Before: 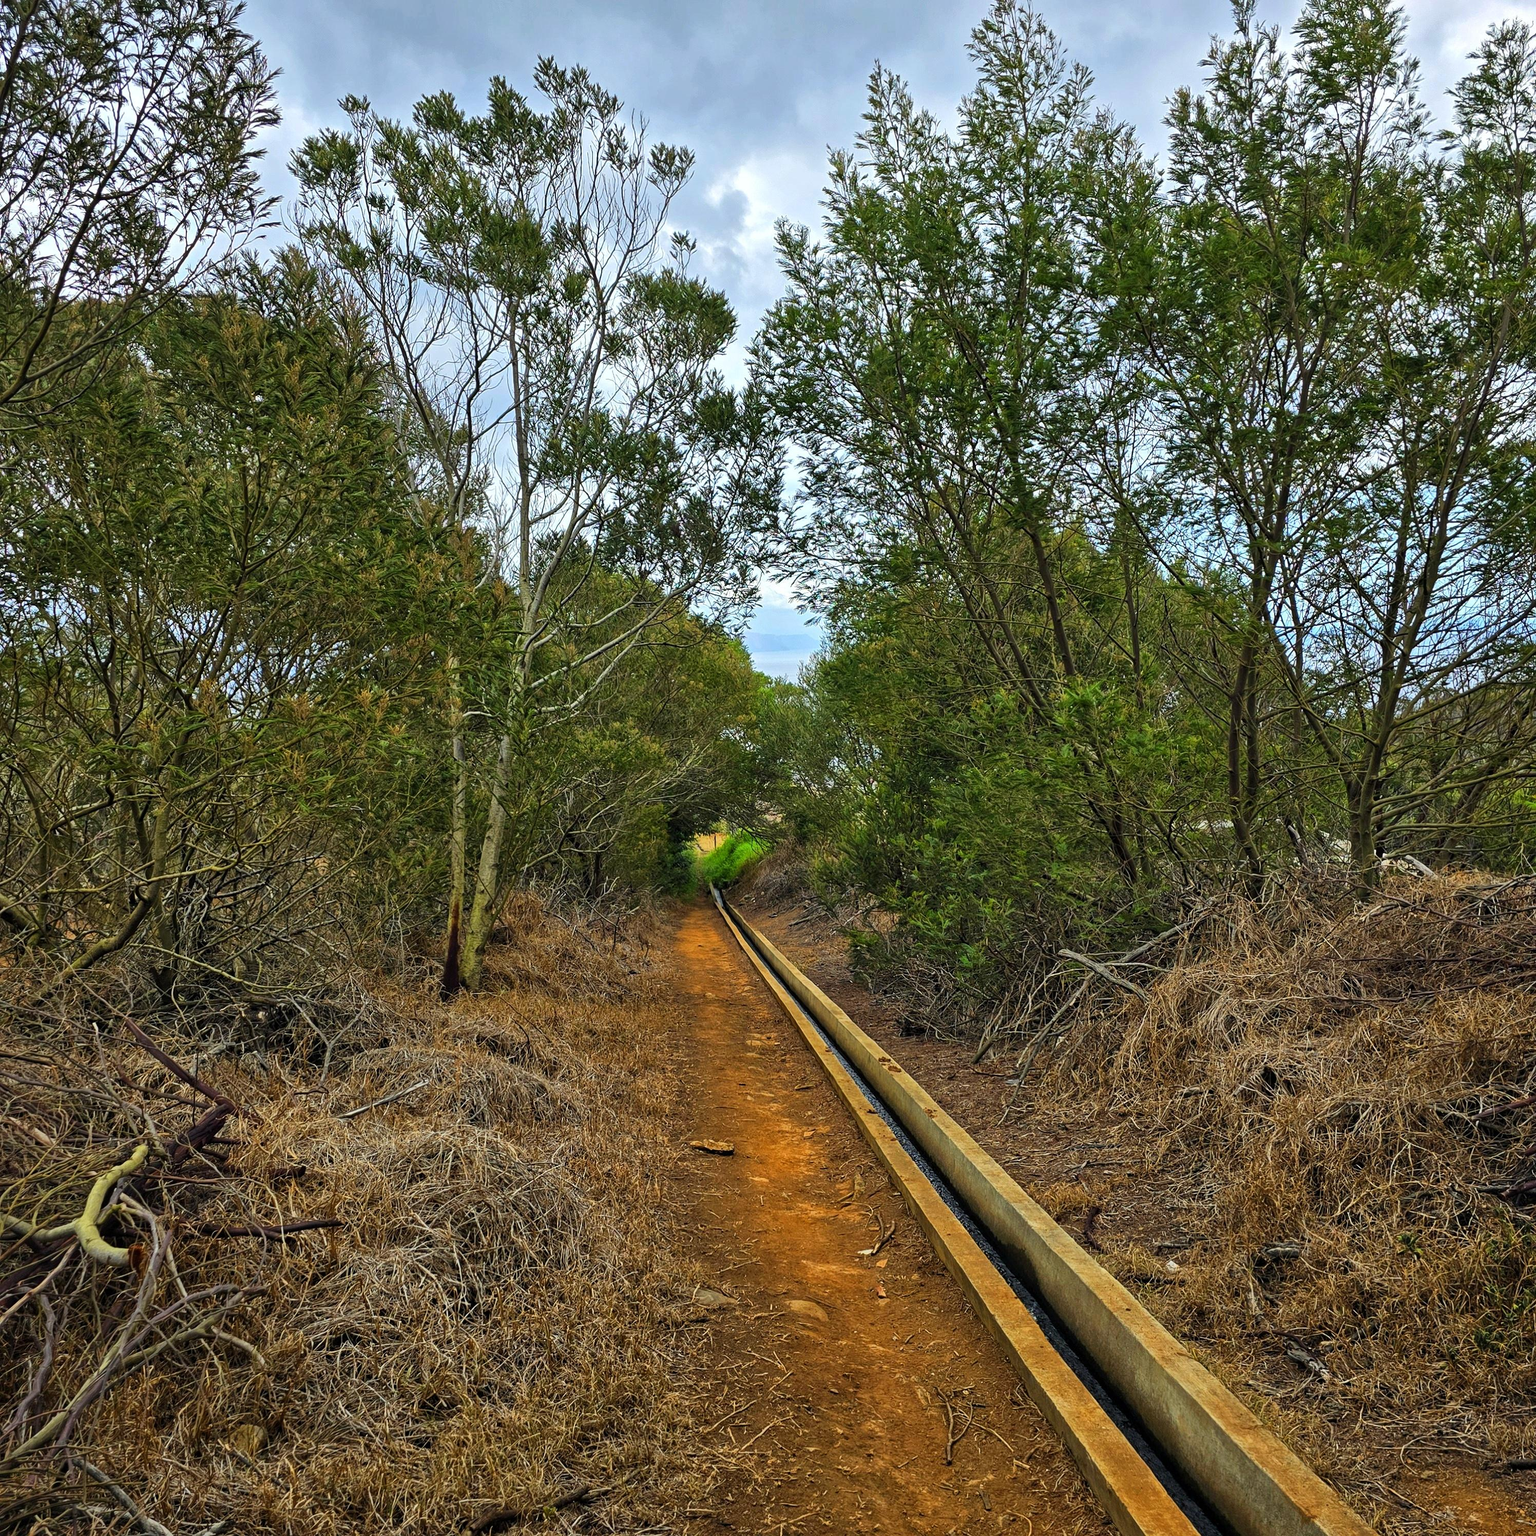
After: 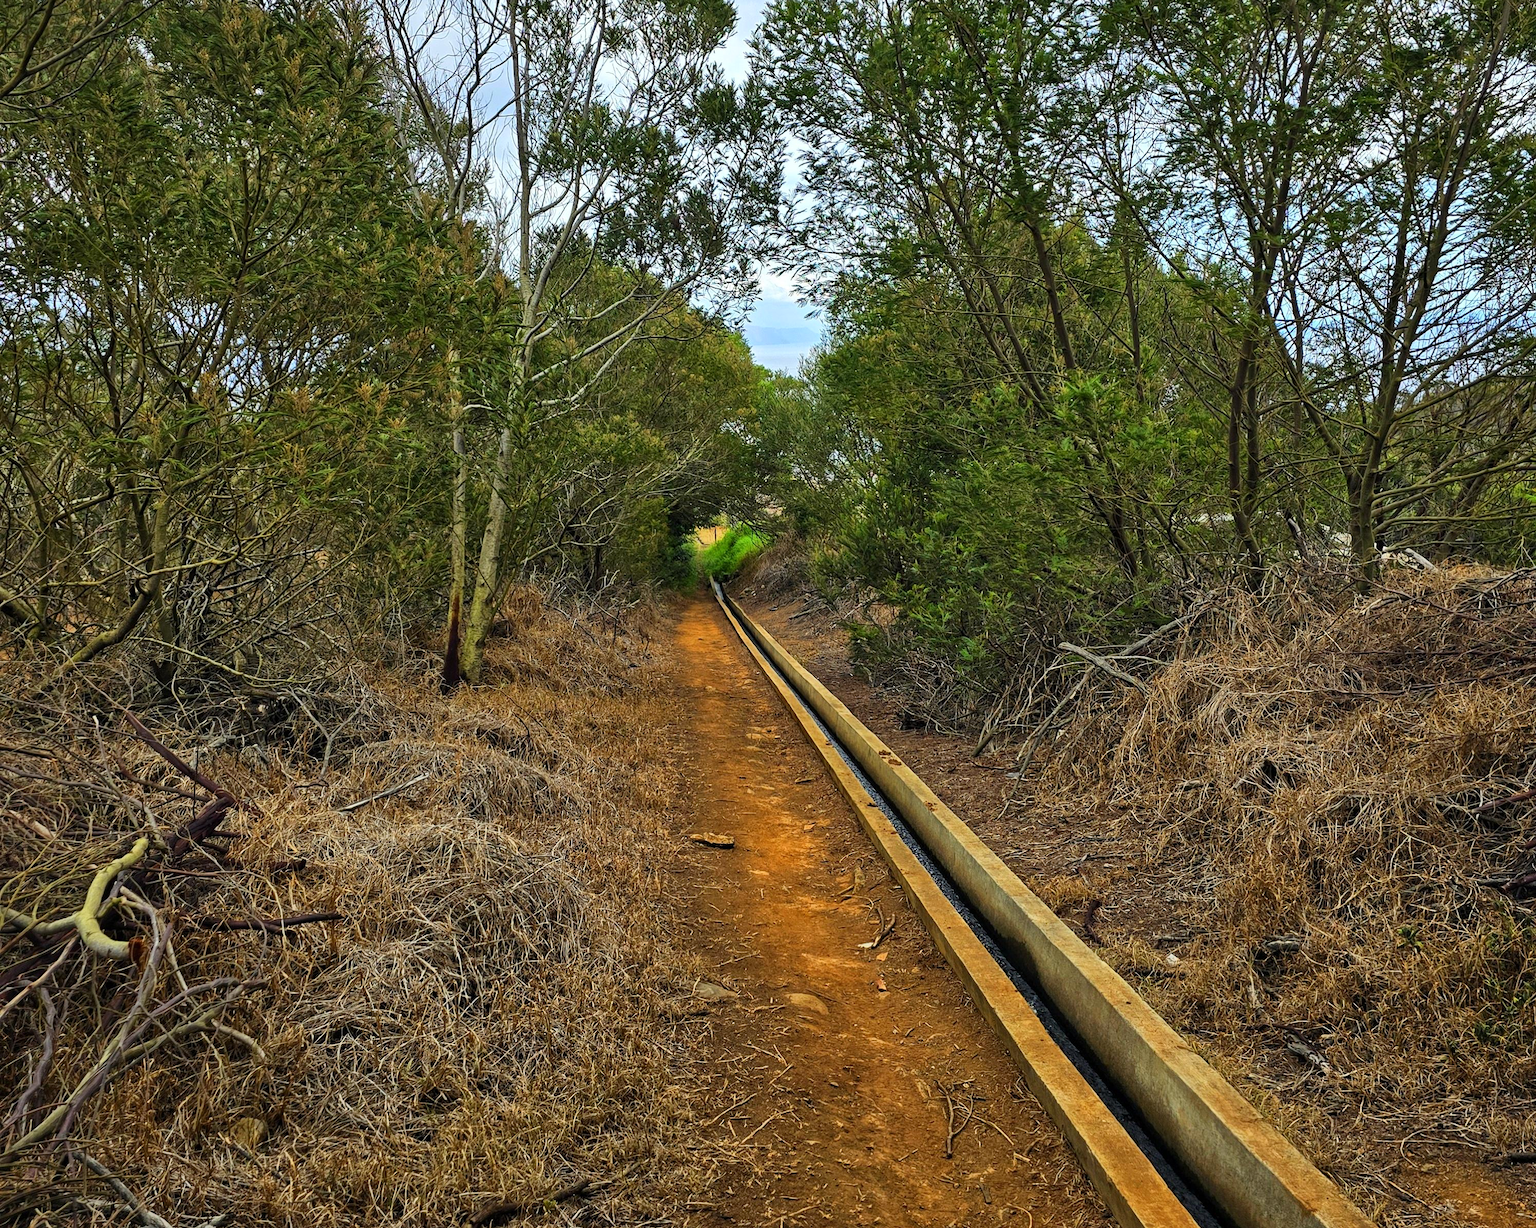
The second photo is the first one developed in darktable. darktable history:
crop and rotate: top 19.998%
contrast brightness saturation: contrast 0.1, brightness 0.02, saturation 0.02
base curve: curves: ch0 [(0, 0) (0.283, 0.295) (1, 1)], preserve colors none
